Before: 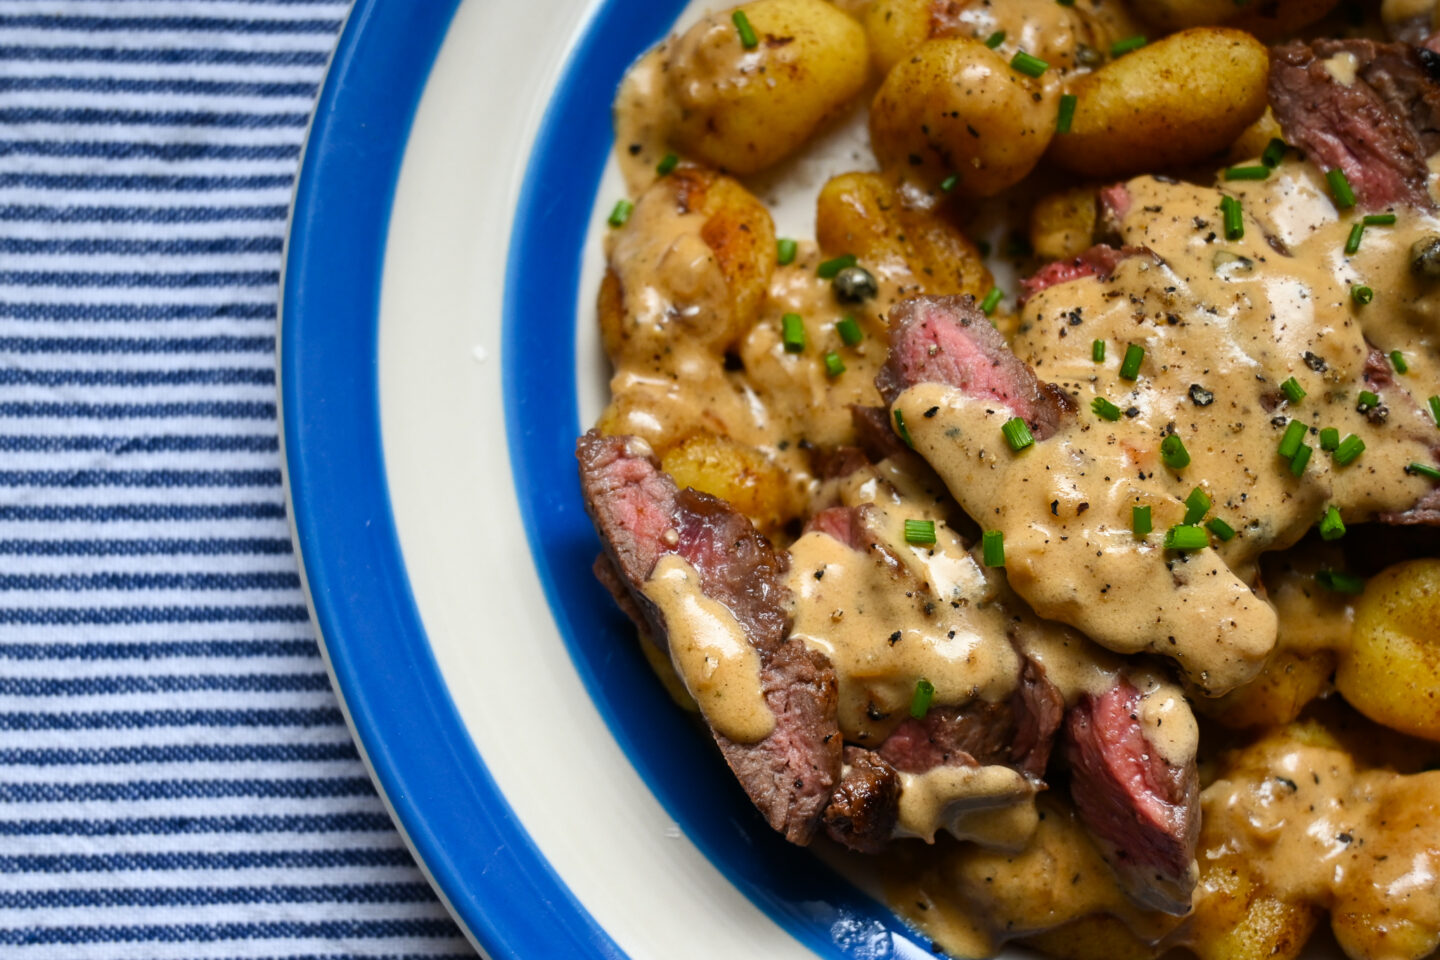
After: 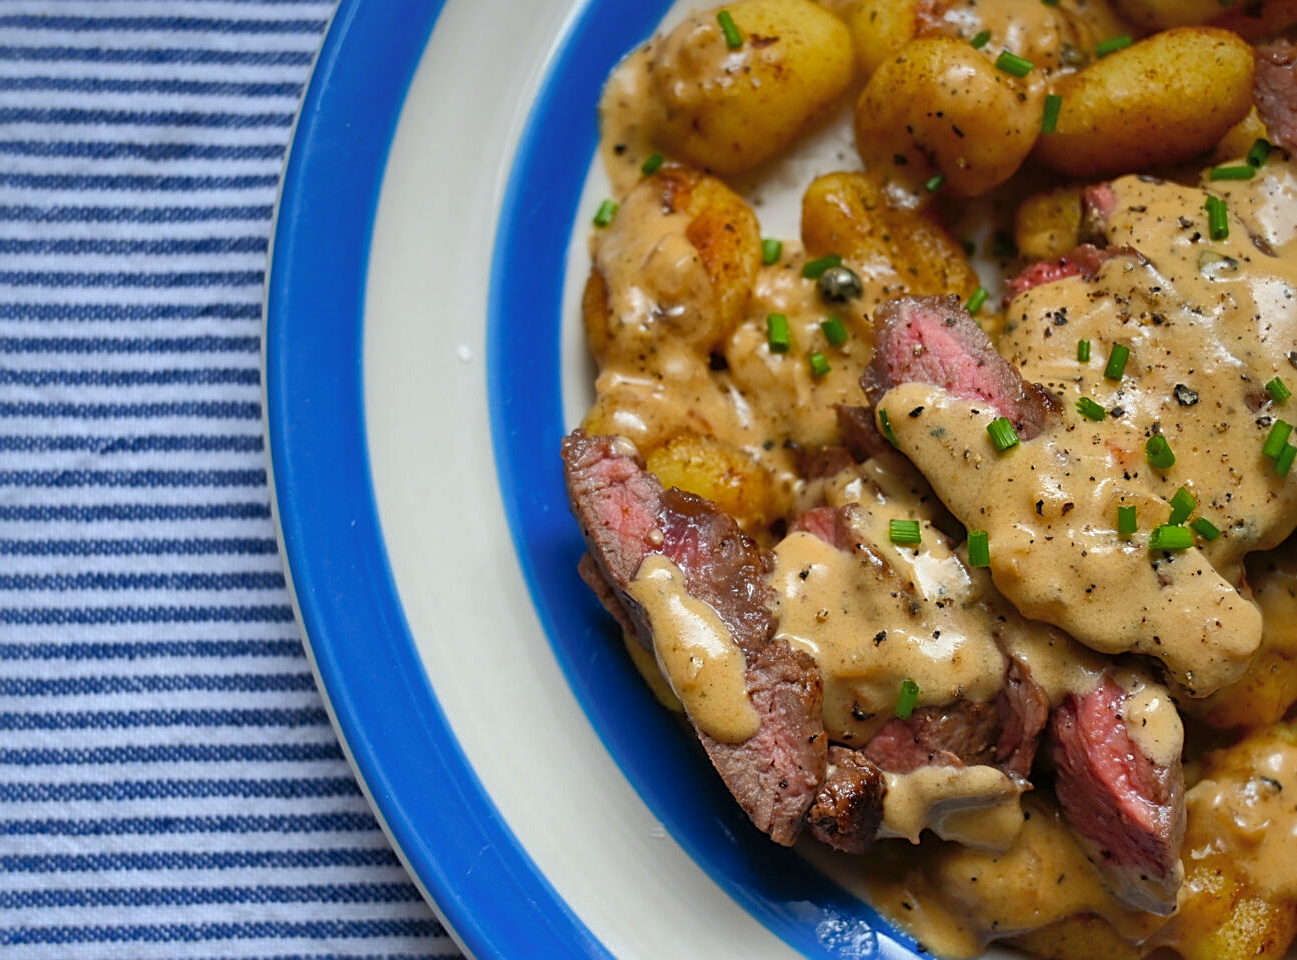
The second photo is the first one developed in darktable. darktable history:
crop and rotate: left 1.088%, right 8.807%
sharpen: on, module defaults
white balance: red 0.982, blue 1.018
shadows and highlights: shadows 60, highlights -60
